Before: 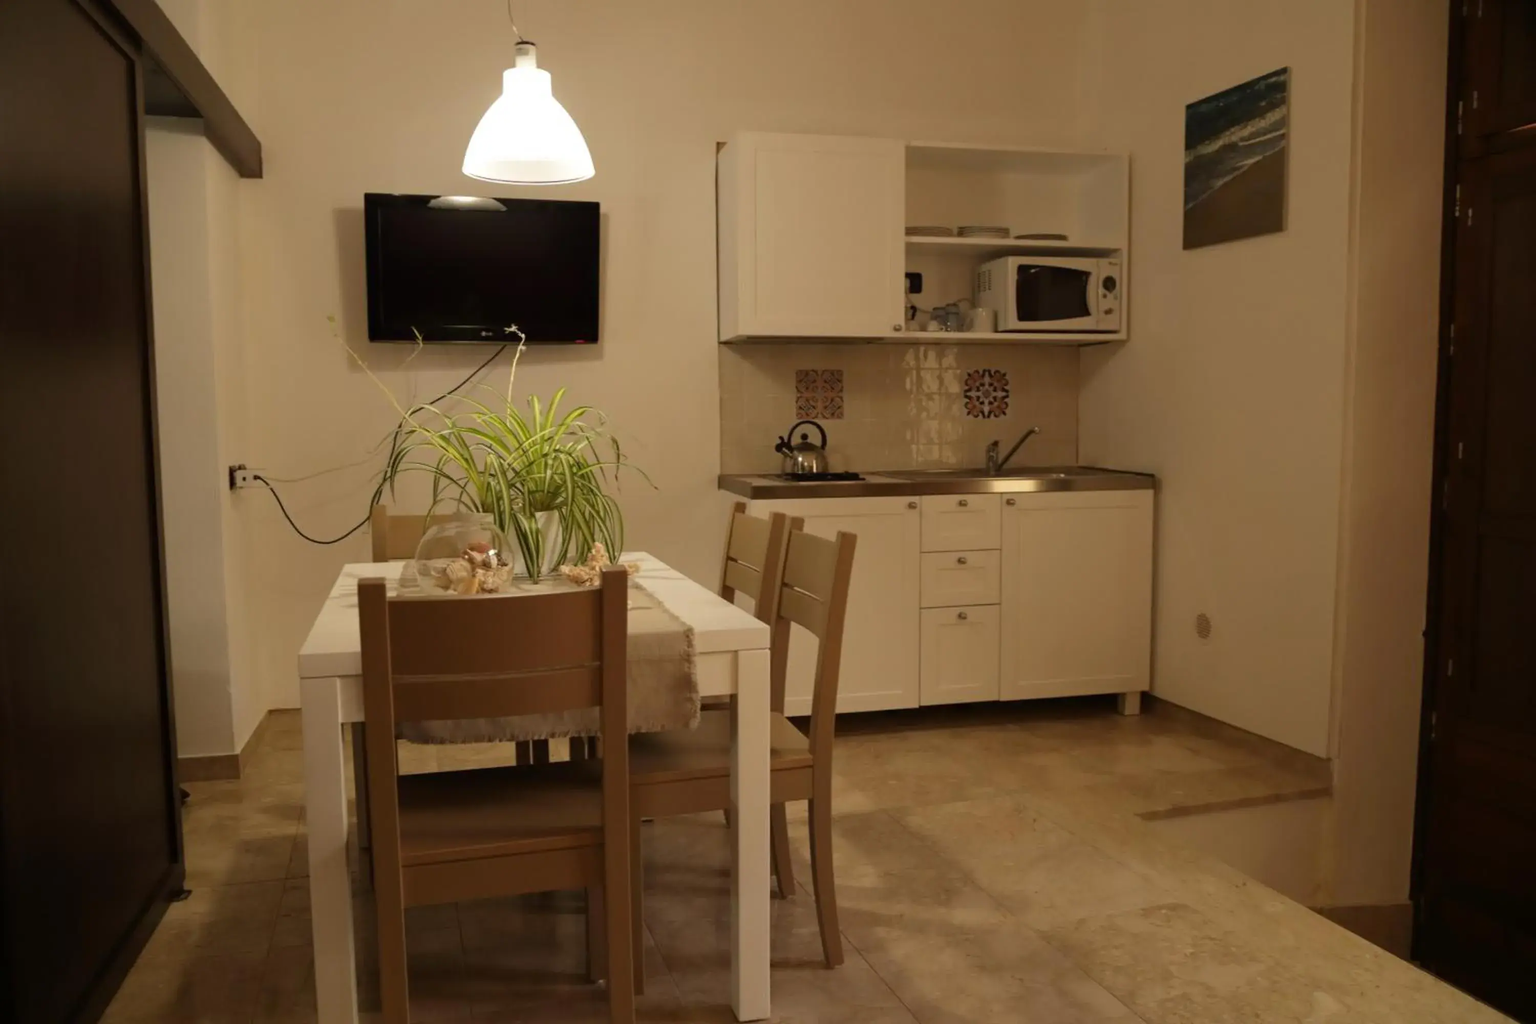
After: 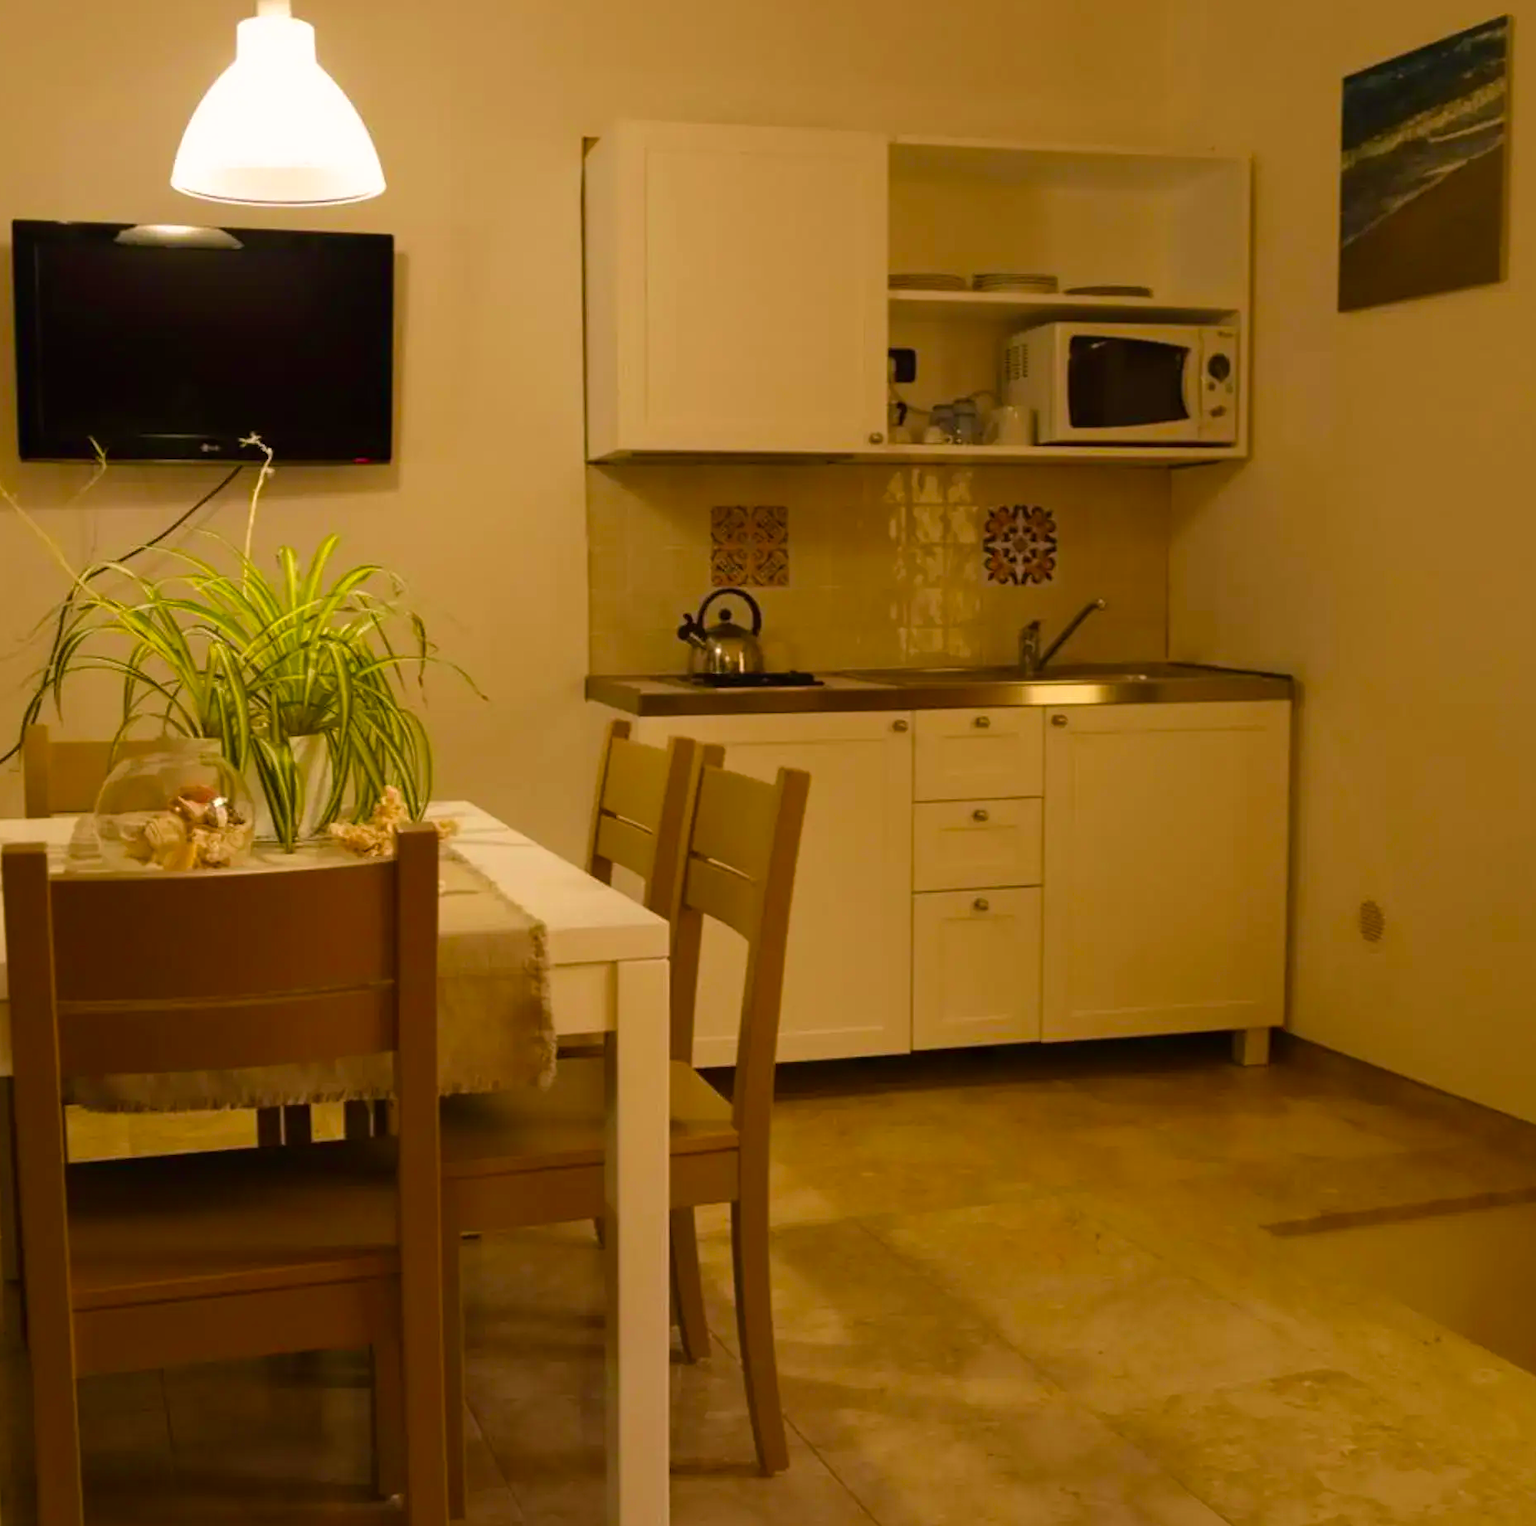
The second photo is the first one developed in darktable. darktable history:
crop and rotate: left 23.234%, top 5.62%, right 15.01%, bottom 2.286%
color correction: highlights a* 5.52, highlights b* 5.18, saturation 0.644
velvia: strength 51.38%, mid-tones bias 0.503
contrast brightness saturation: saturation 0.492
